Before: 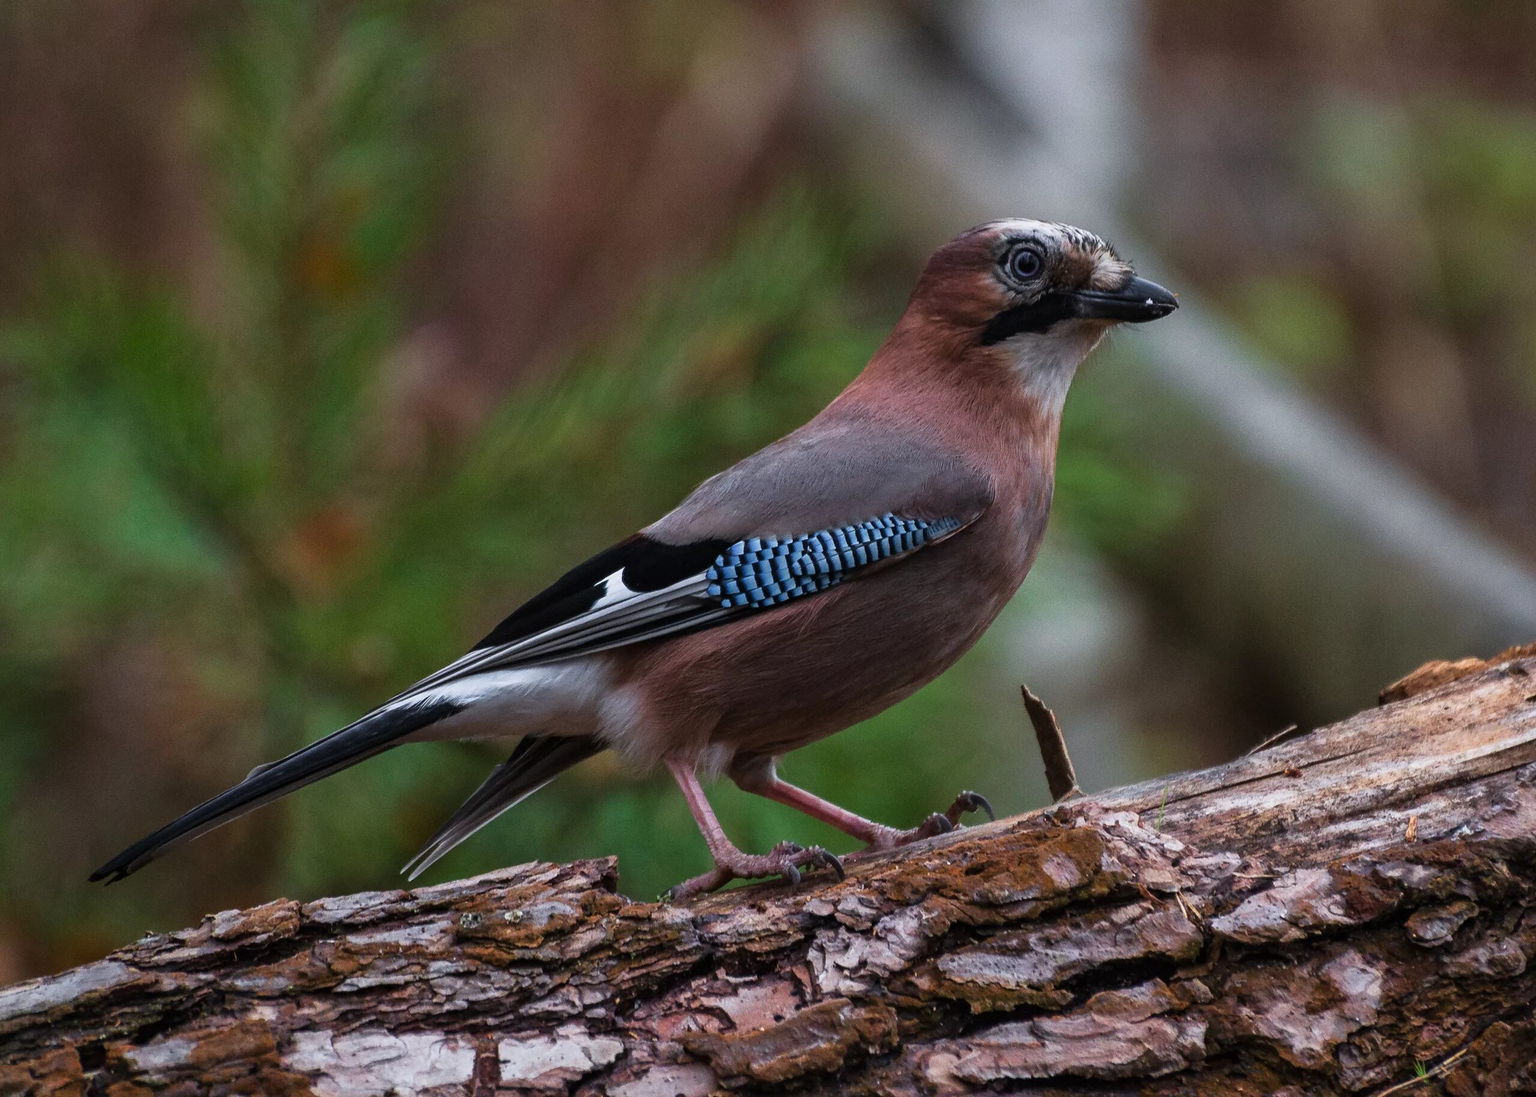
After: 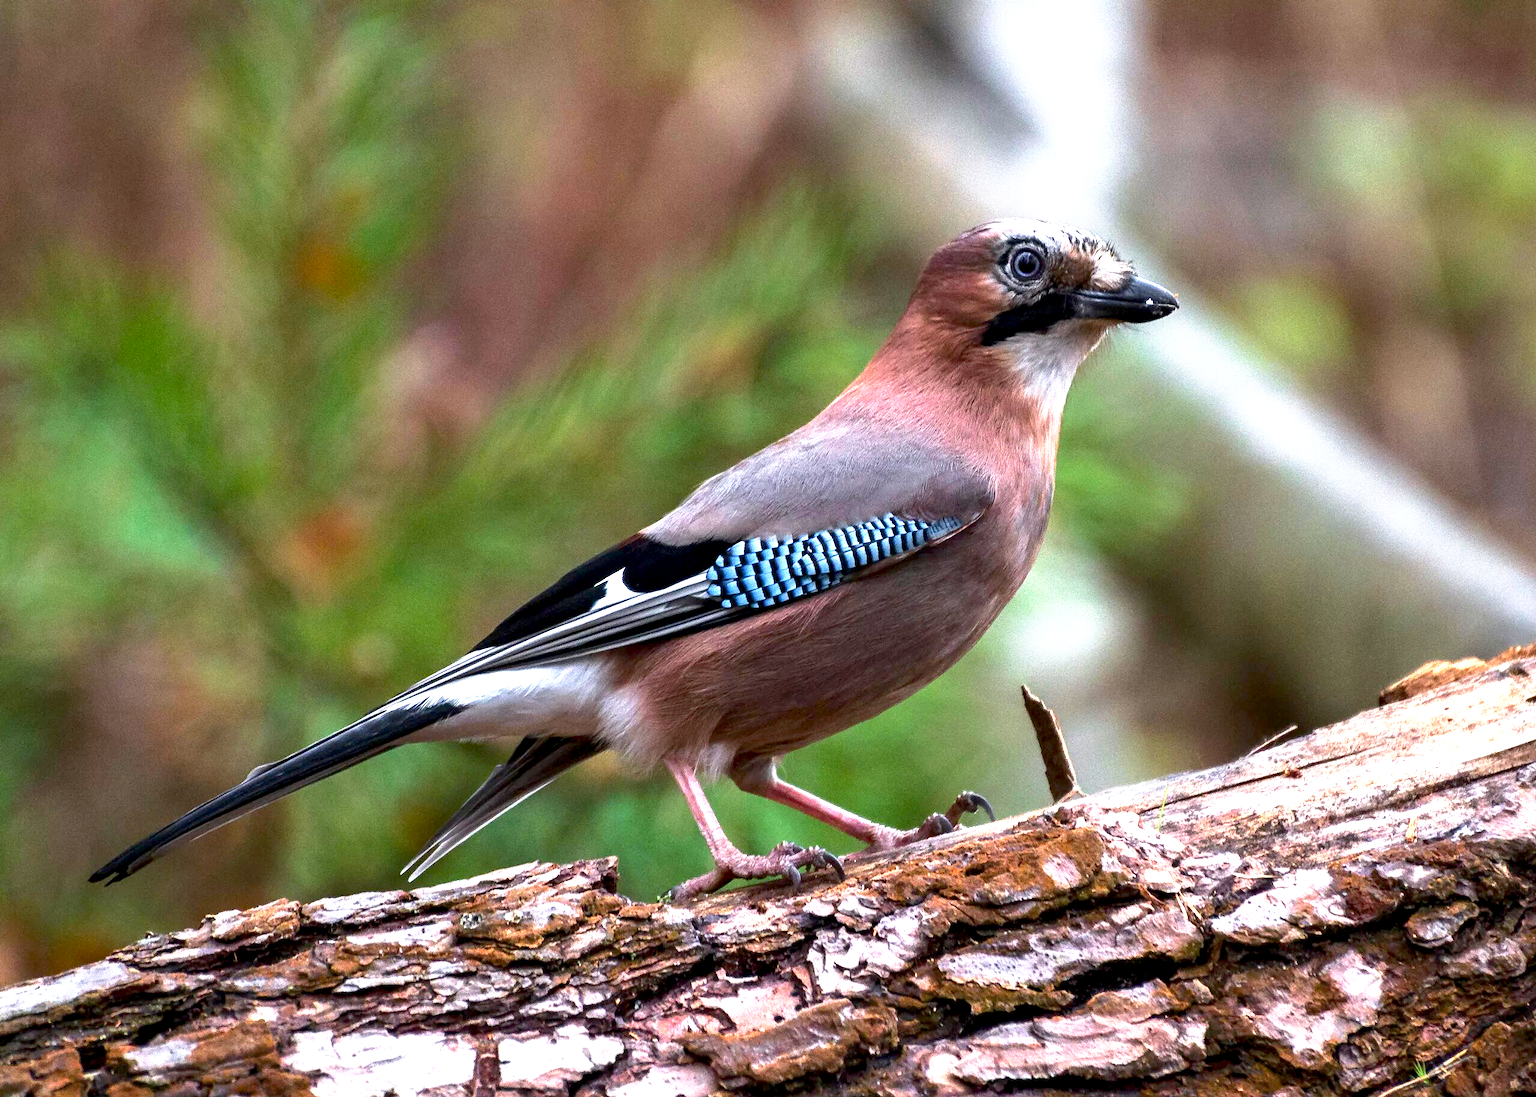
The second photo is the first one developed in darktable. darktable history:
tone equalizer: -8 EV 0.22 EV, -7 EV 0.42 EV, -6 EV 0.43 EV, -5 EV 0.234 EV, -3 EV -0.251 EV, -2 EV -0.406 EV, -1 EV -0.427 EV, +0 EV -0.274 EV
exposure: black level correction 0, exposure 1.981 EV, compensate exposure bias true, compensate highlight preservation false
base curve: curves: ch0 [(0.017, 0) (0.425, 0.441) (0.844, 0.933) (1, 1)], preserve colors none
